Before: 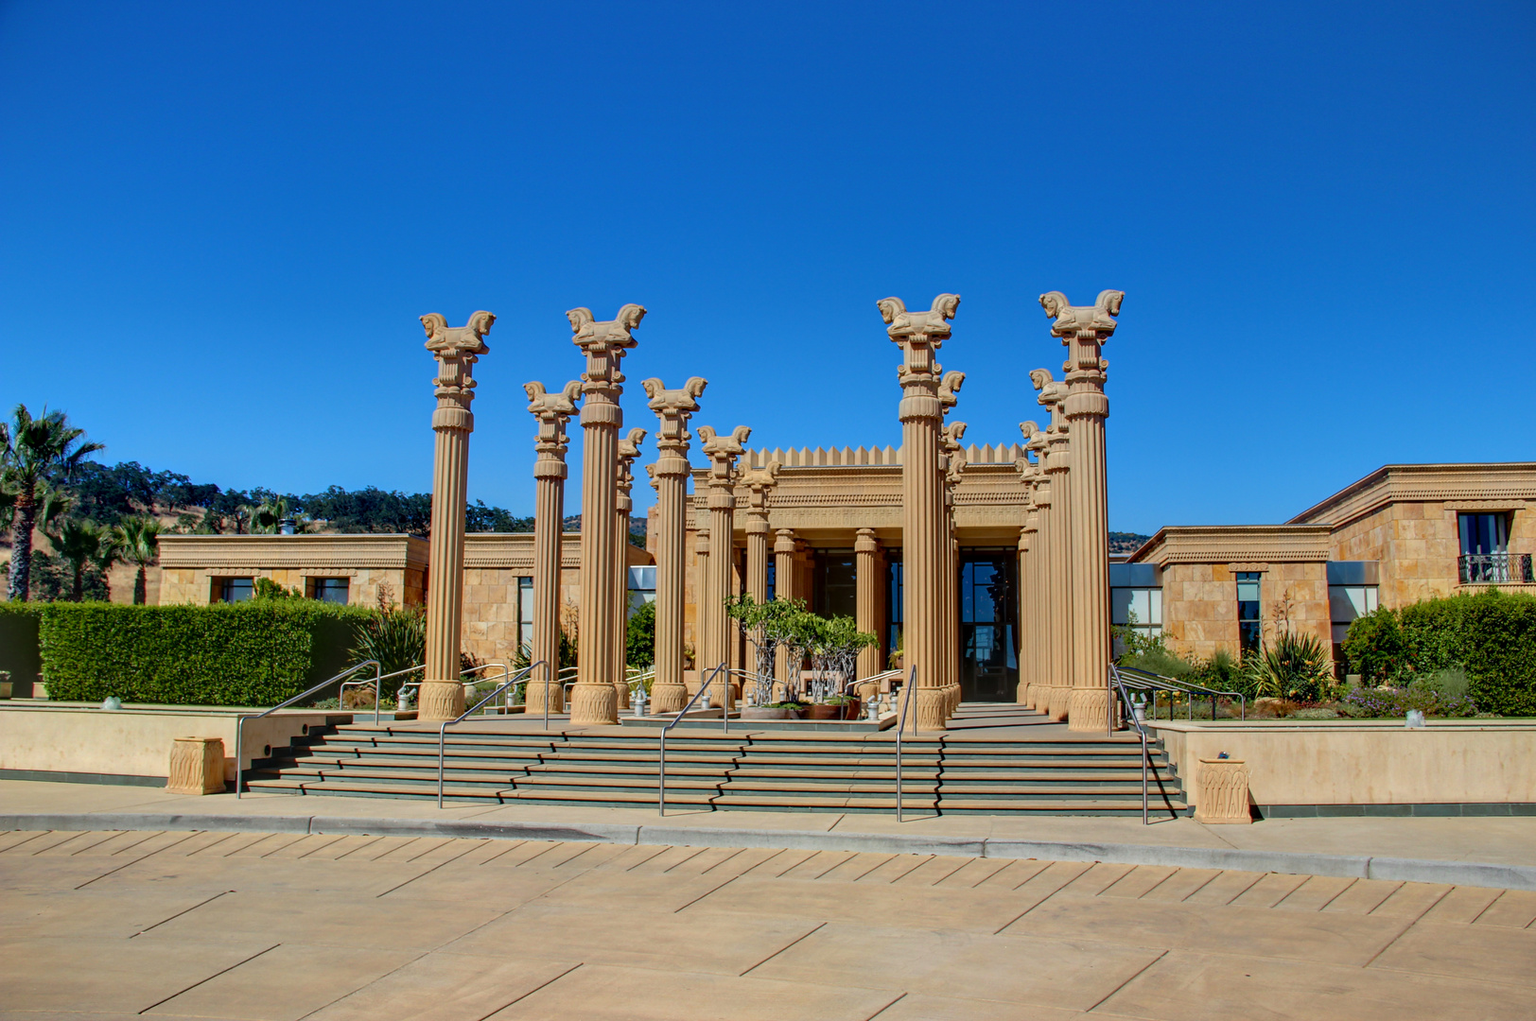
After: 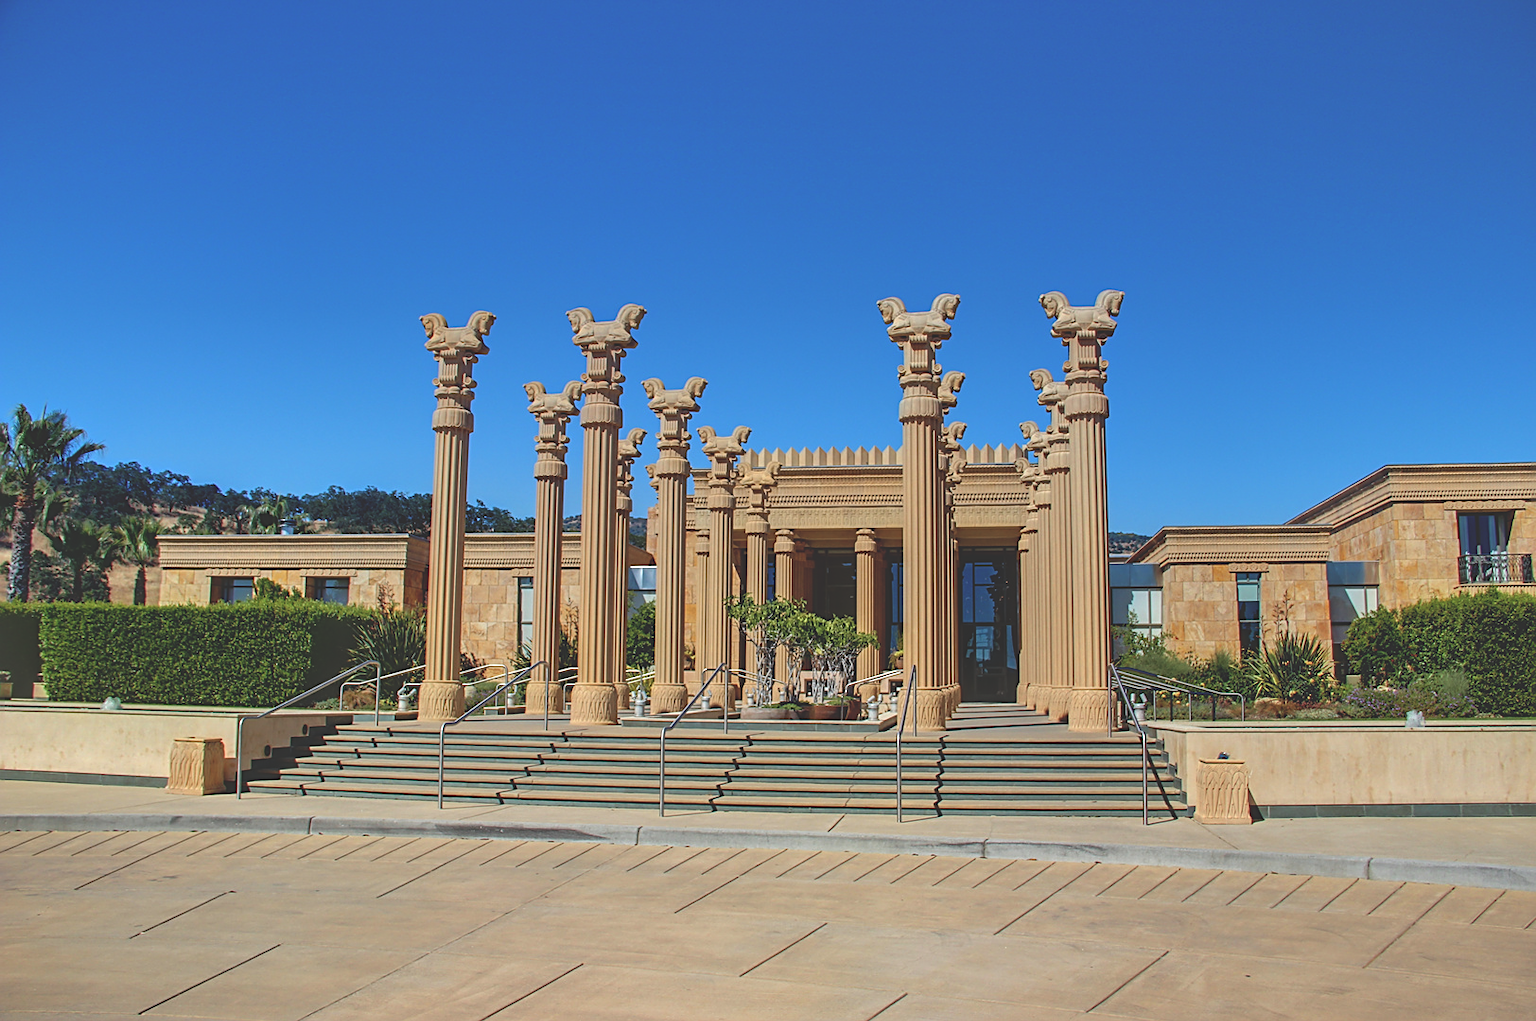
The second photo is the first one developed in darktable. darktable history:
exposure: black level correction -0.03, compensate highlight preservation false
sharpen: on, module defaults
